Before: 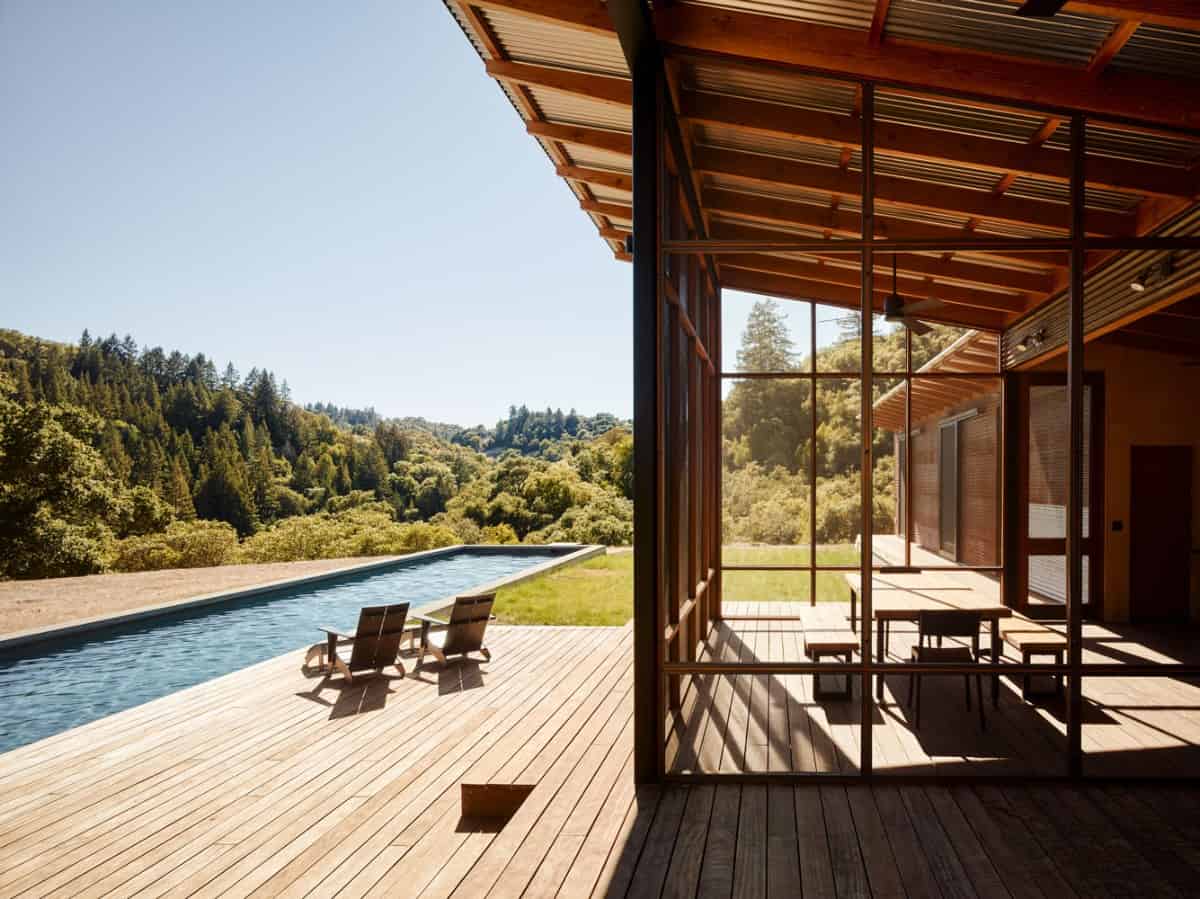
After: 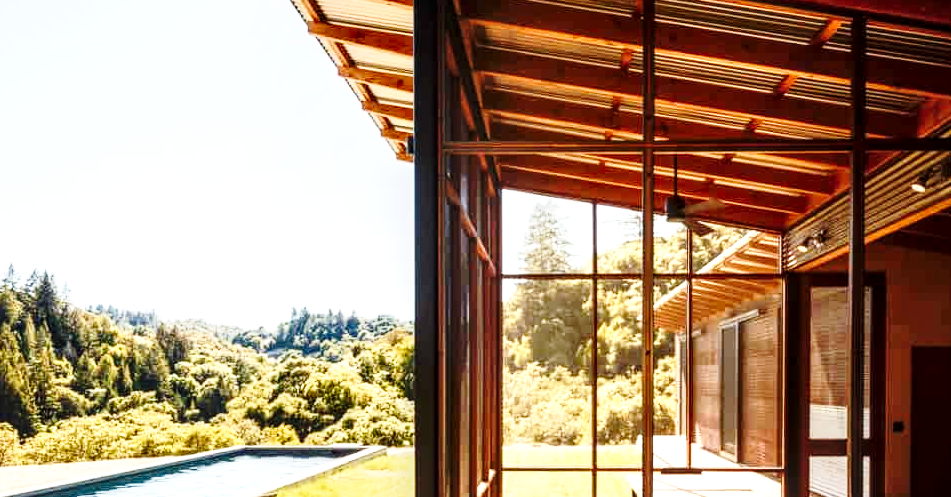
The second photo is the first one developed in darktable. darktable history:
base curve: curves: ch0 [(0, 0) (0.028, 0.03) (0.121, 0.232) (0.46, 0.748) (0.859, 0.968) (1, 1)], preserve colors none
local contrast: detail 142%
color calibration: illuminant same as pipeline (D50), adaptation XYZ, x 0.345, y 0.358, temperature 5012.04 K
exposure: black level correction 0, exposure 0.5 EV, compensate highlight preservation false
shadows and highlights: shadows -0.205, highlights 39.28
crop: left 18.262%, top 11.083%, right 2.434%, bottom 33.601%
